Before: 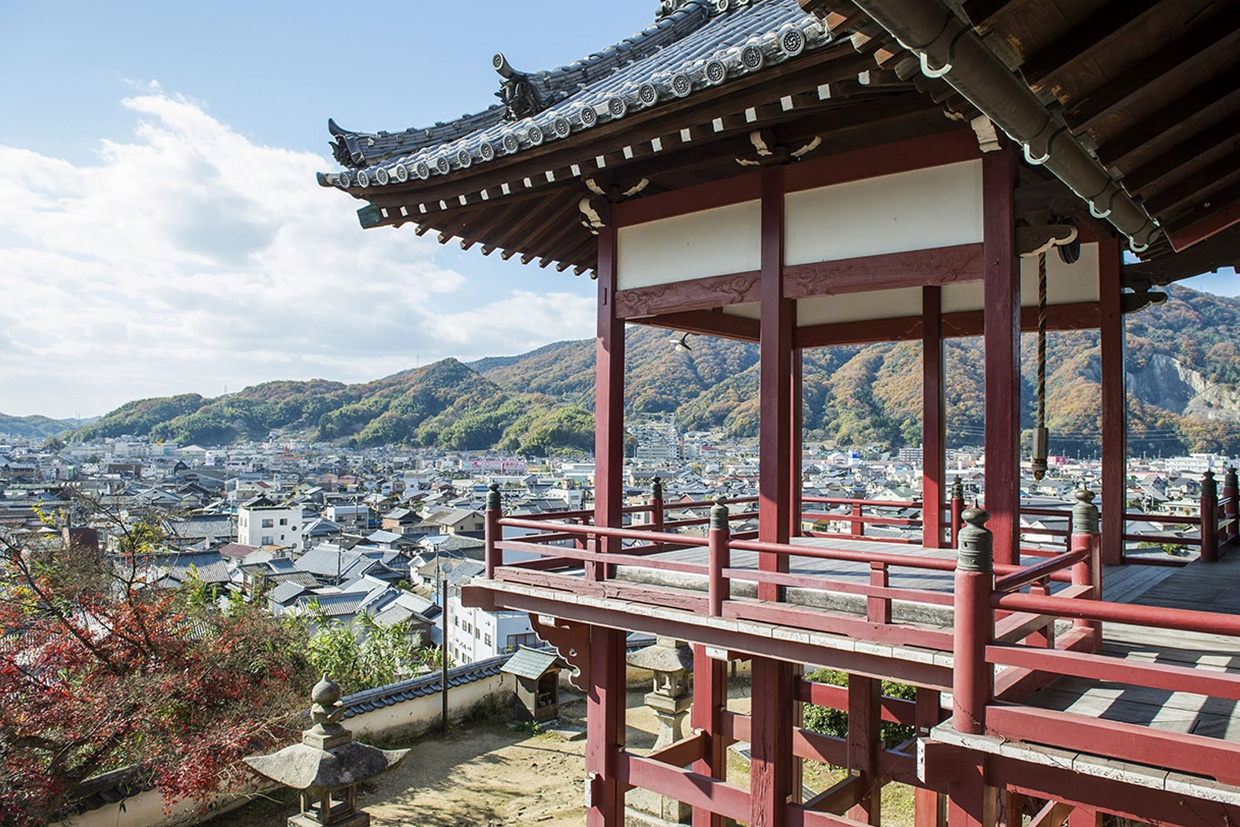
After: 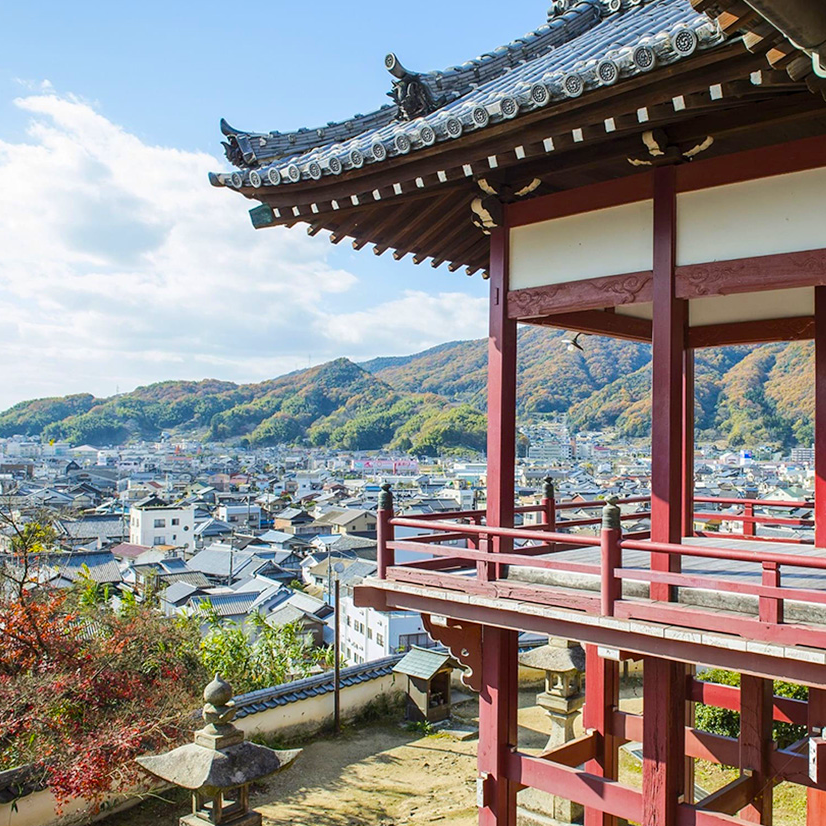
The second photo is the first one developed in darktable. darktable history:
crop and rotate: left 8.786%, right 24.548%
color balance rgb: perceptual saturation grading › global saturation 25%, perceptual brilliance grading › mid-tones 10%, perceptual brilliance grading › shadows 15%, global vibrance 20%
